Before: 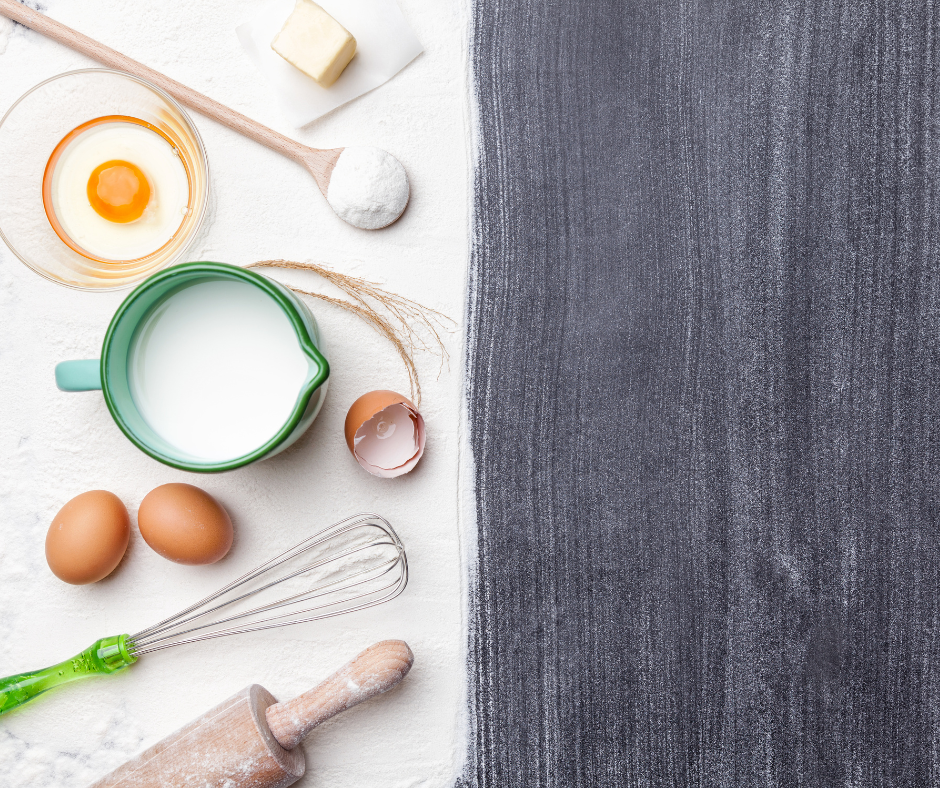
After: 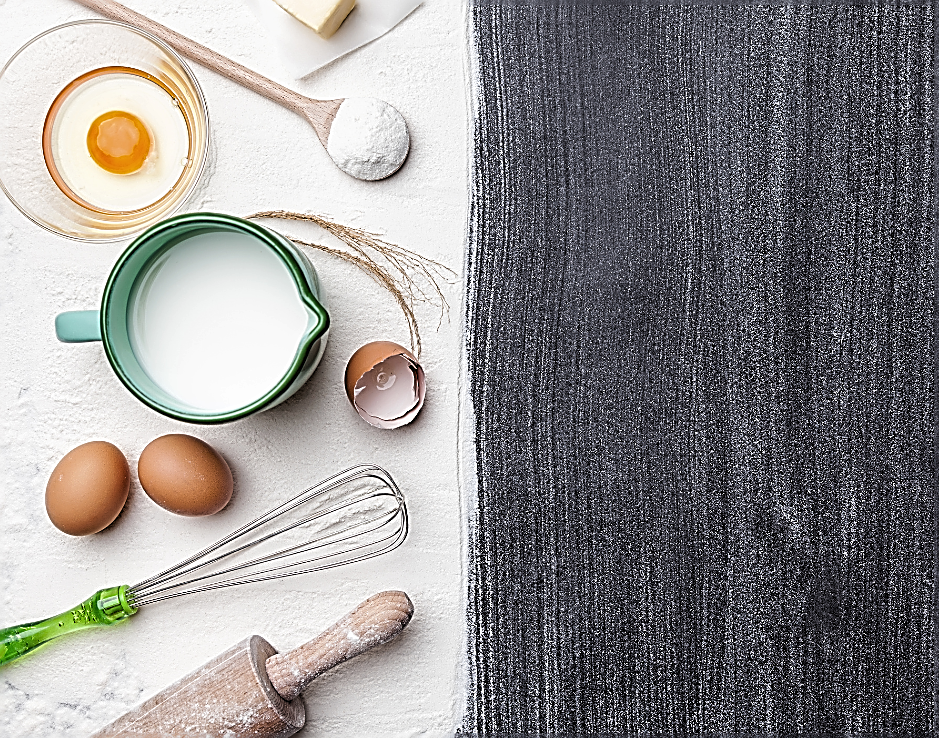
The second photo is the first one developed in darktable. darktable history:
levels: levels [0.116, 0.574, 1]
crop and rotate: top 6.225%
sharpen: amount 1.855
